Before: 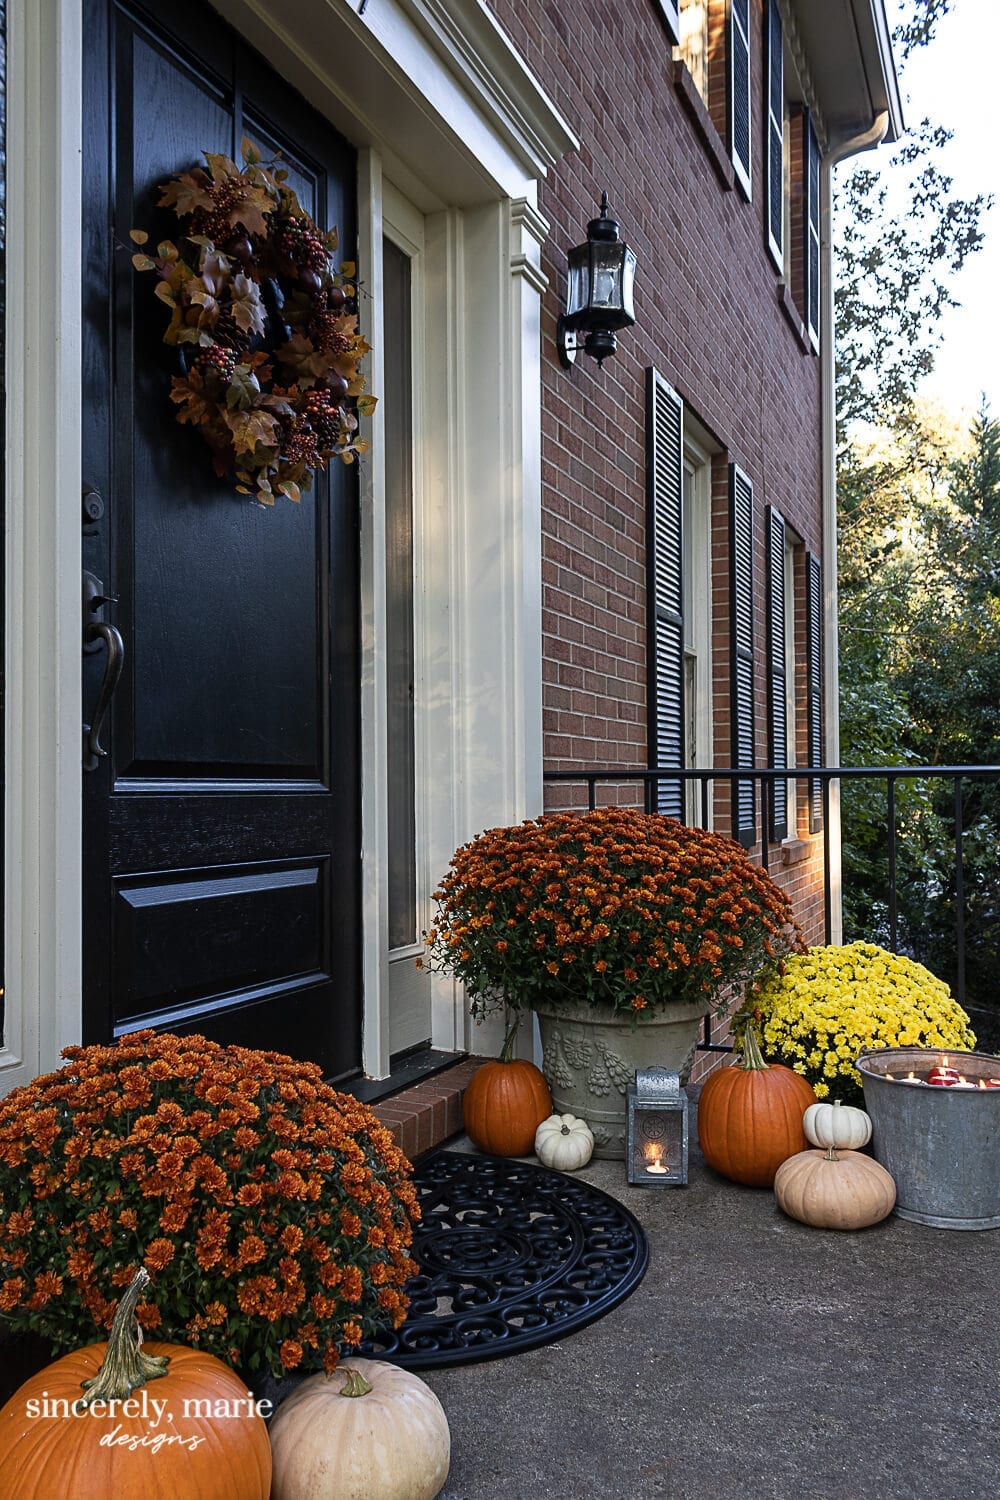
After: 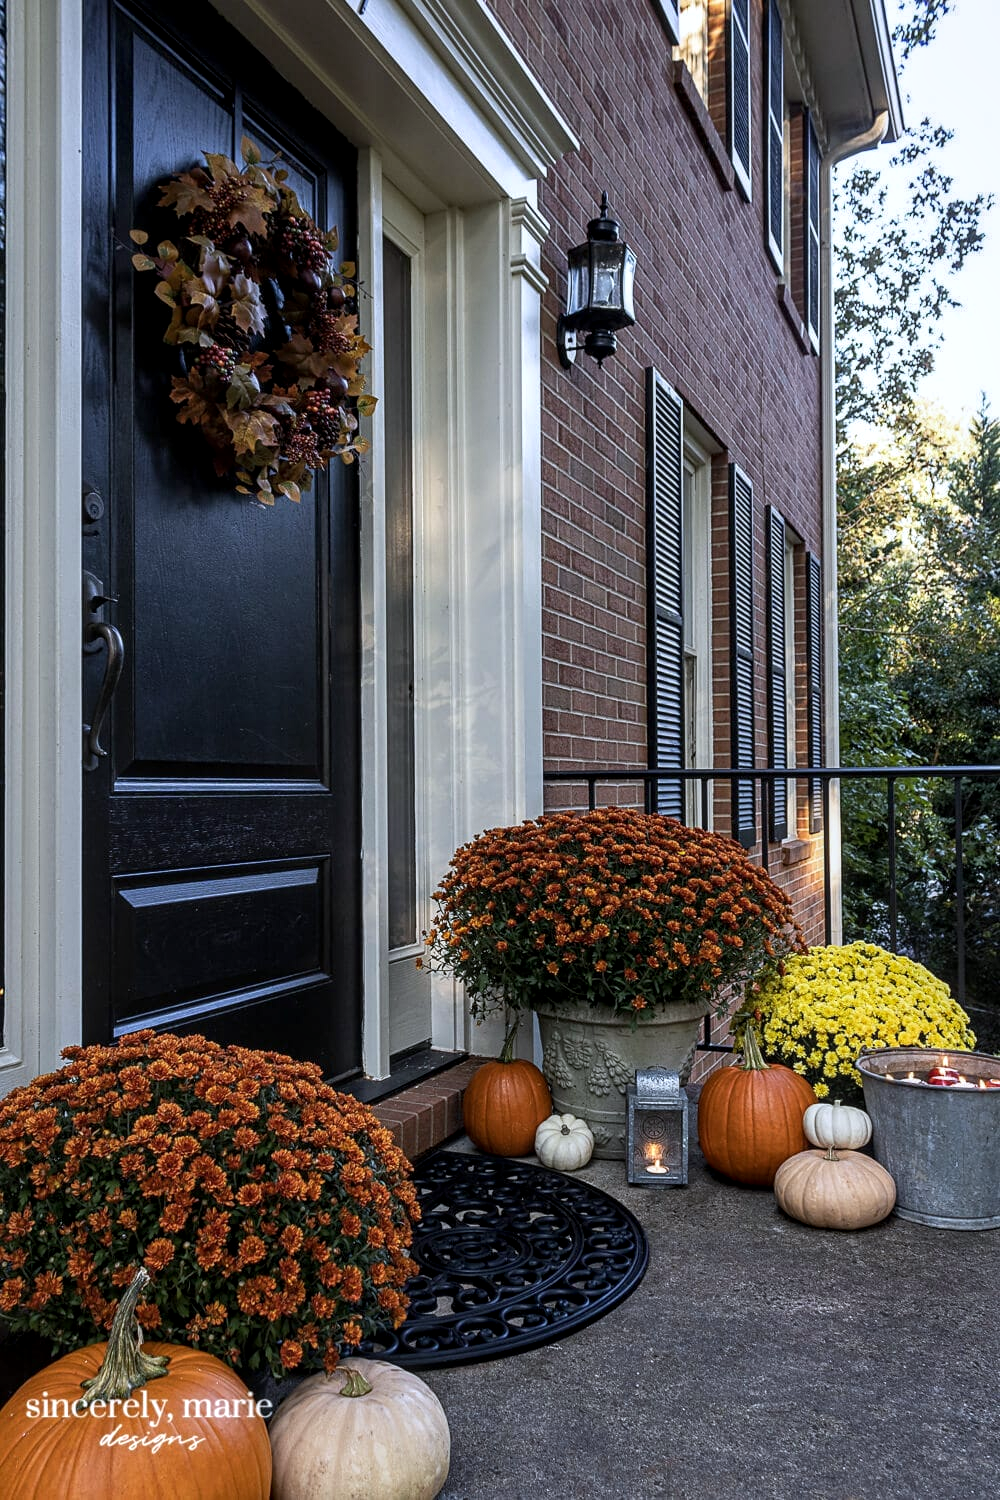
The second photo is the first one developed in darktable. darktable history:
white balance: red 0.974, blue 1.044
local contrast: detail 130%
